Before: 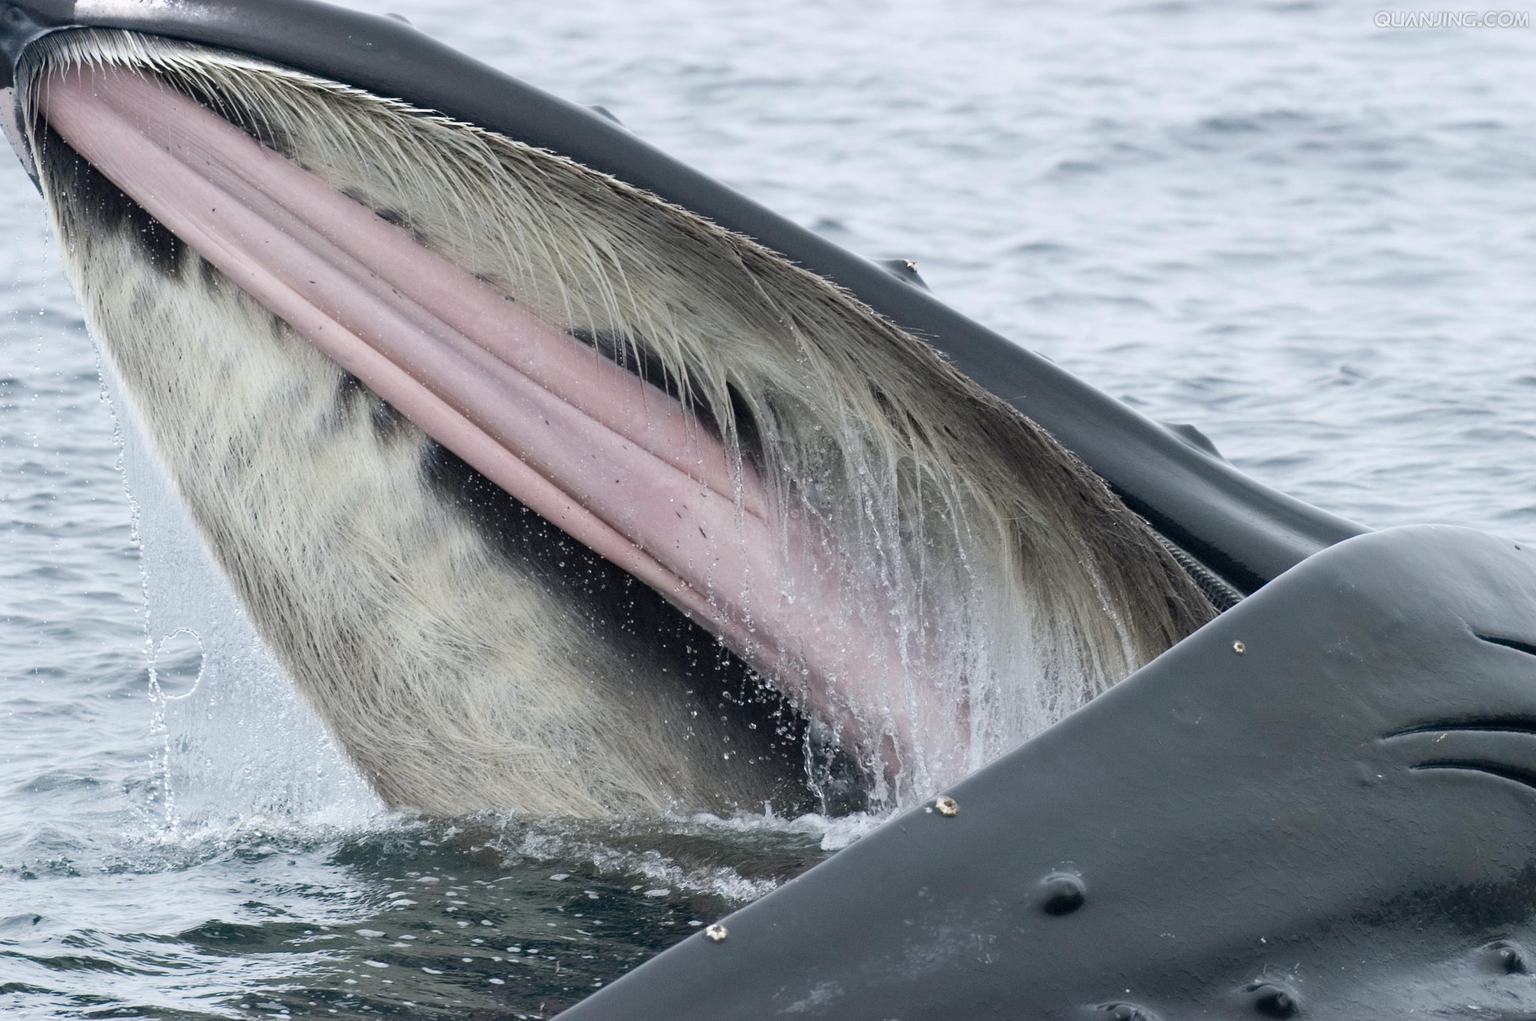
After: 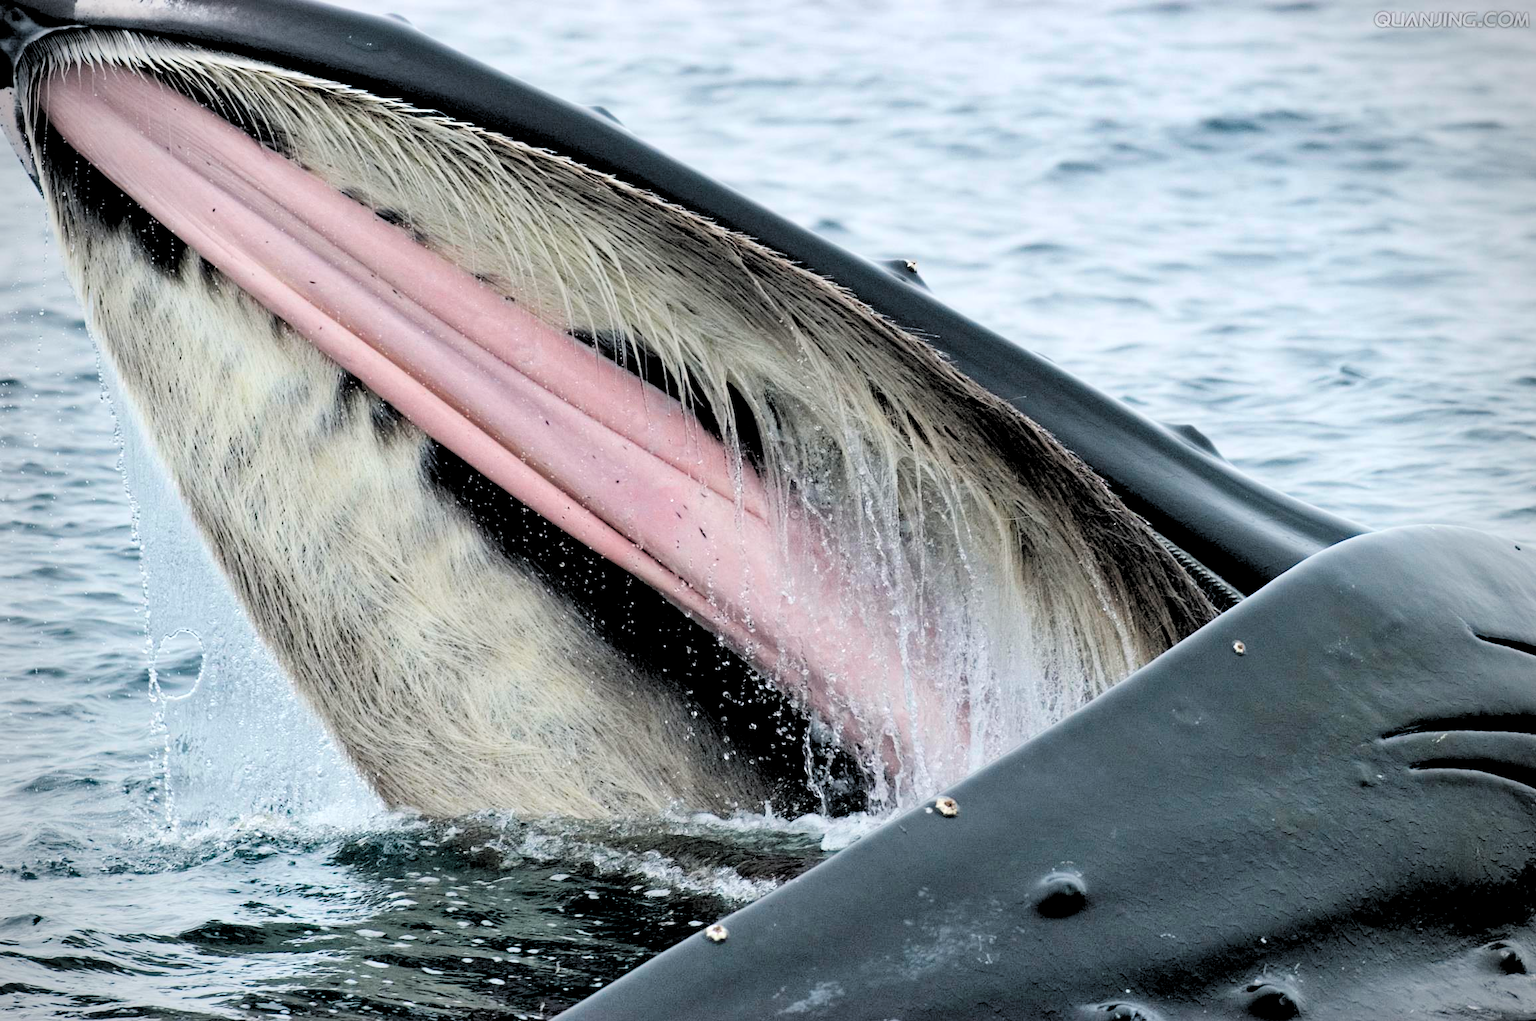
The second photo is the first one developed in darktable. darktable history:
tone curve: curves: ch0 [(0, 0) (0.004, 0.001) (0.133, 0.112) (0.325, 0.362) (0.832, 0.893) (1, 1)], color space Lab, linked channels, preserve colors none
rgb levels: levels [[0.029, 0.461, 0.922], [0, 0.5, 1], [0, 0.5, 1]]
haze removal: compatibility mode true, adaptive false
shadows and highlights: radius 133.83, soften with gaussian
color balance: output saturation 98.5%
vignetting: on, module defaults
